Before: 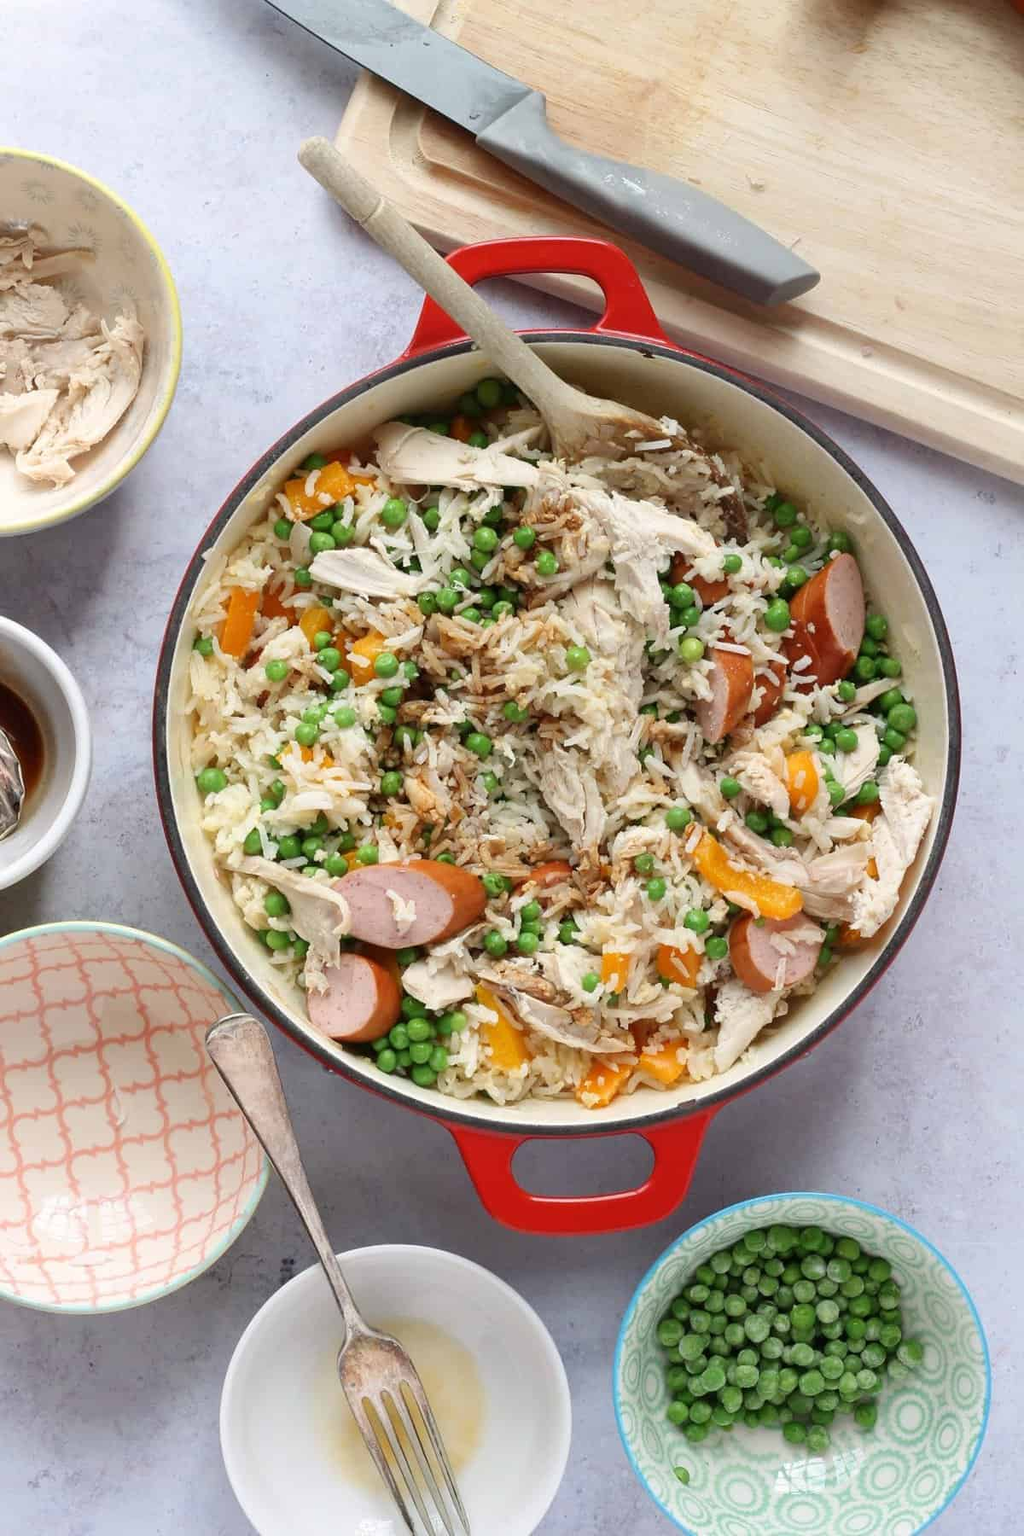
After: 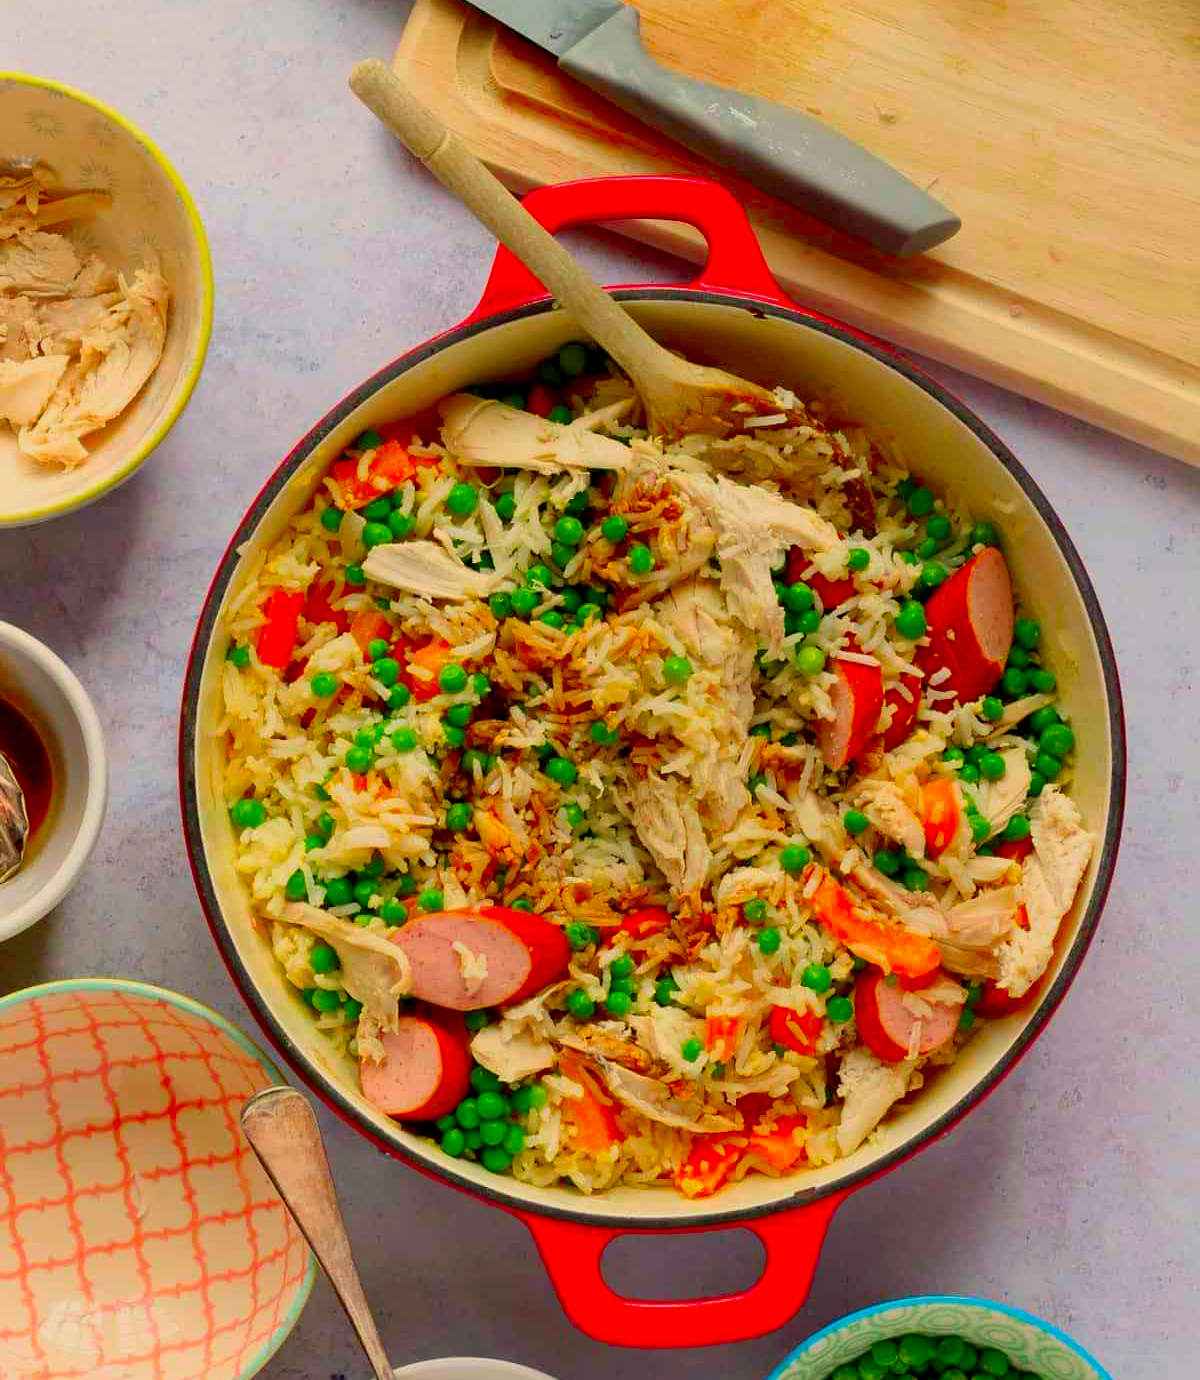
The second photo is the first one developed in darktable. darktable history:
exposure: black level correction 0.011, exposure -0.478 EV, compensate highlight preservation false
white balance: red 1.029, blue 0.92
crop: top 5.667%, bottom 17.637%
color correction: highlights a* 1.59, highlights b* -1.7, saturation 2.48
